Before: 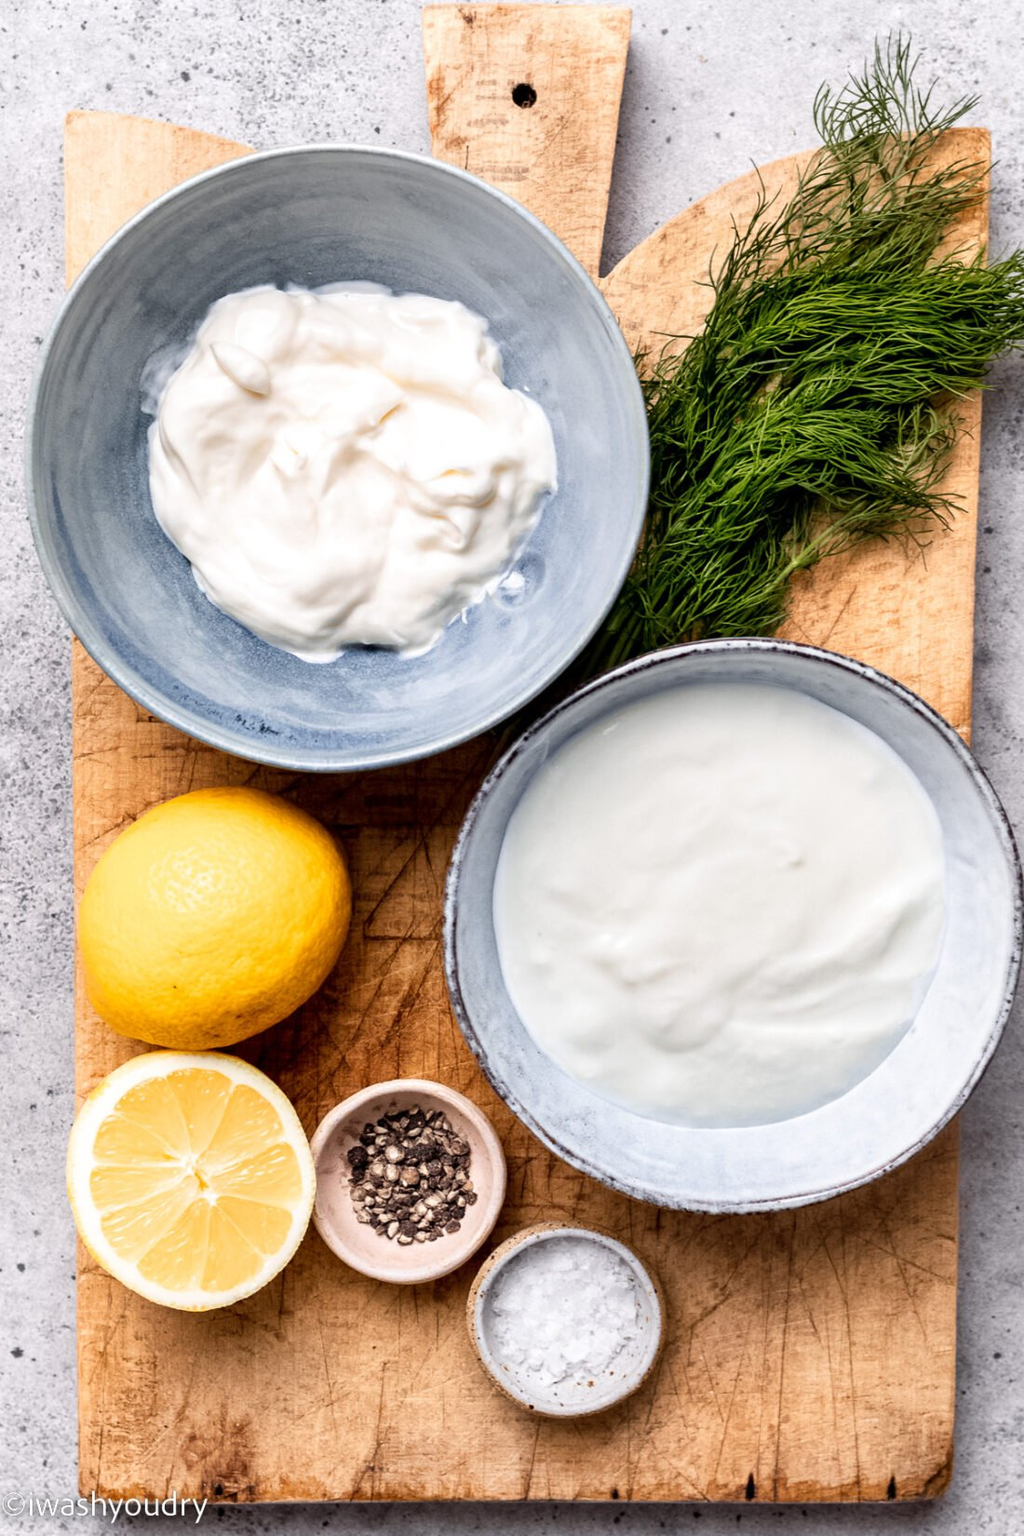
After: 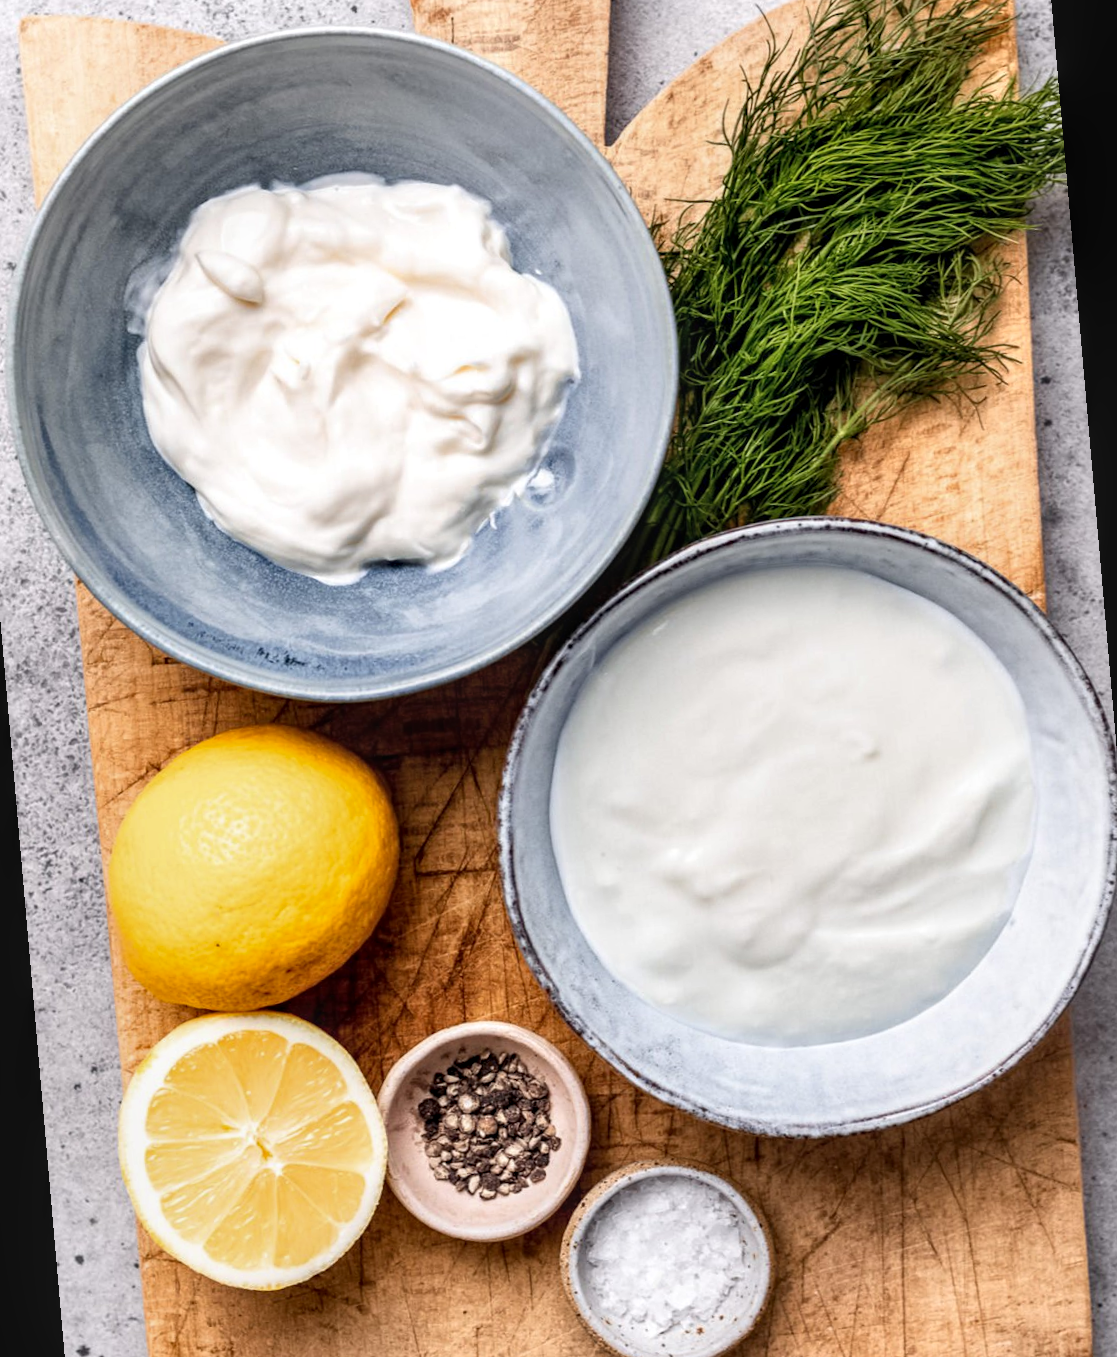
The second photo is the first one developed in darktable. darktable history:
local contrast: on, module defaults
rotate and perspective: rotation -5°, crop left 0.05, crop right 0.952, crop top 0.11, crop bottom 0.89
